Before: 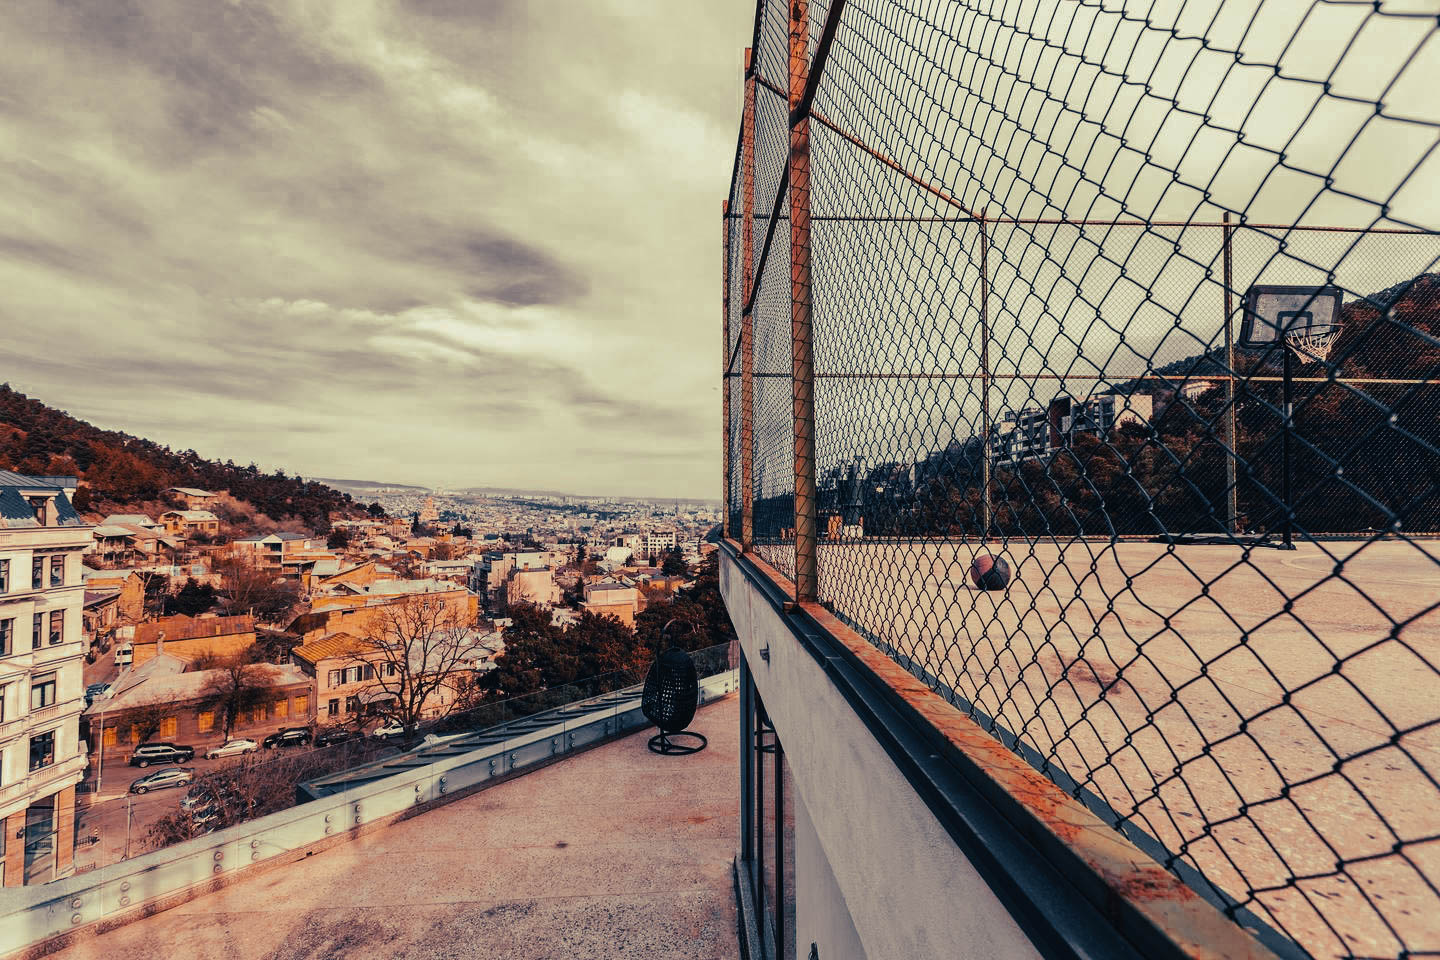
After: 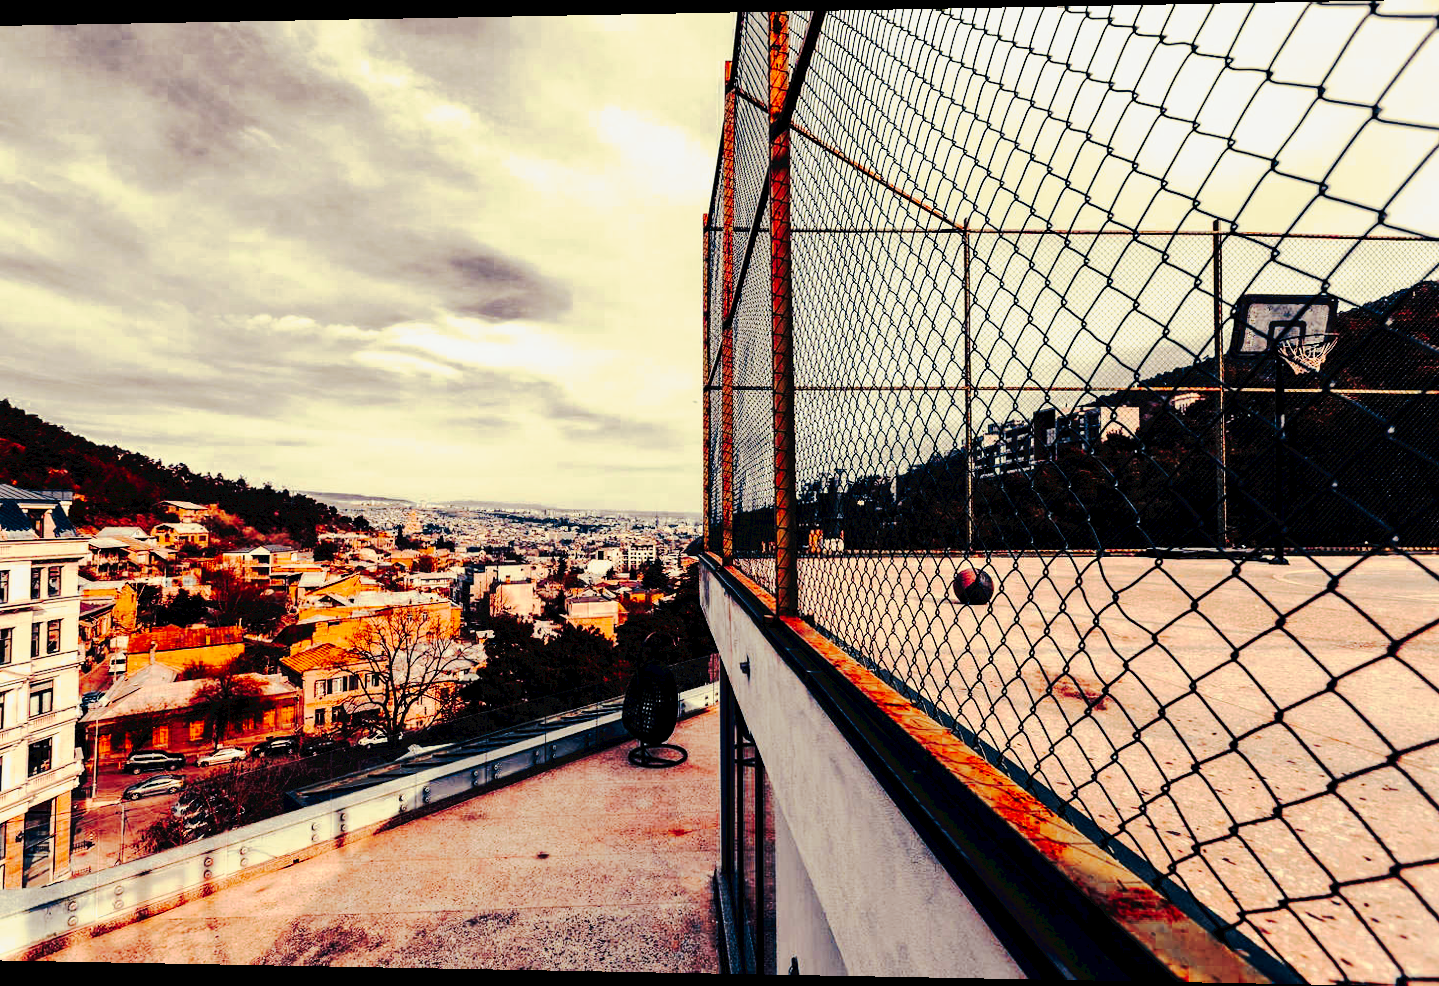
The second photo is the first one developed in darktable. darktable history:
rotate and perspective: lens shift (horizontal) -0.055, automatic cropping off
exposure: black level correction 0.011, compensate highlight preservation false
tone curve: curves: ch0 [(0, 0) (0.003, 0.043) (0.011, 0.043) (0.025, 0.035) (0.044, 0.042) (0.069, 0.035) (0.1, 0.03) (0.136, 0.017) (0.177, 0.03) (0.224, 0.06) (0.277, 0.118) (0.335, 0.189) (0.399, 0.297) (0.468, 0.483) (0.543, 0.631) (0.623, 0.746) (0.709, 0.823) (0.801, 0.944) (0.898, 0.966) (1, 1)], preserve colors none
